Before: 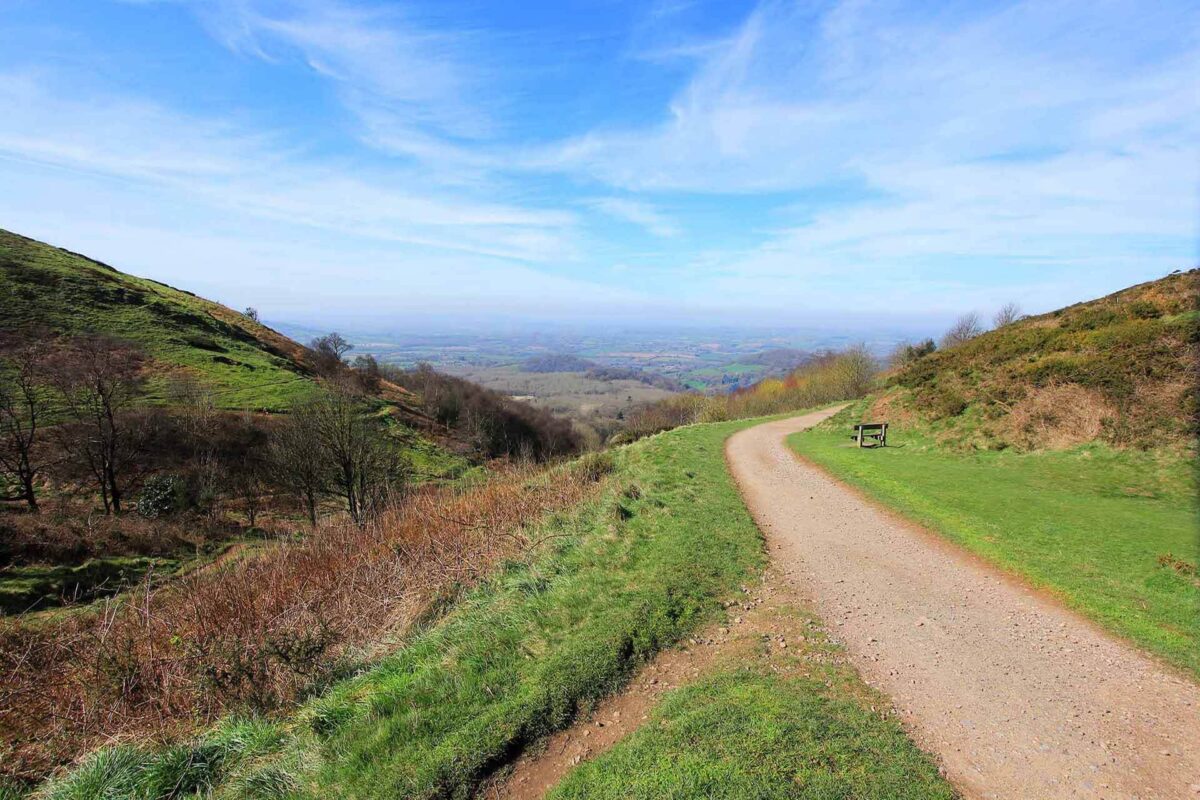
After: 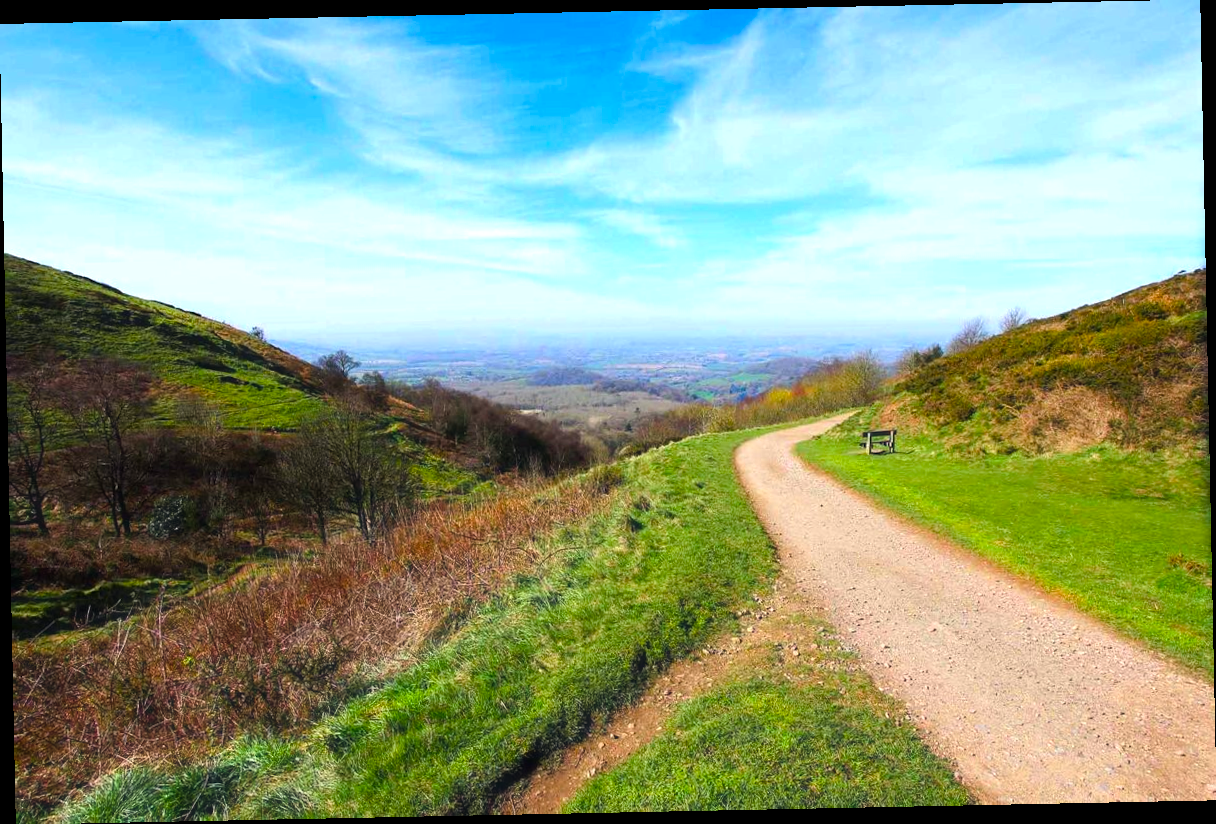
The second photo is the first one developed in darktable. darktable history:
color balance rgb: linear chroma grading › global chroma 16.62%, perceptual saturation grading › highlights -8.63%, perceptual saturation grading › mid-tones 18.66%, perceptual saturation grading › shadows 28.49%, perceptual brilliance grading › highlights 14.22%, perceptual brilliance grading › shadows -18.96%, global vibrance 27.71%
haze removal: strength -0.1, adaptive false
rotate and perspective: rotation -1.17°, automatic cropping off
